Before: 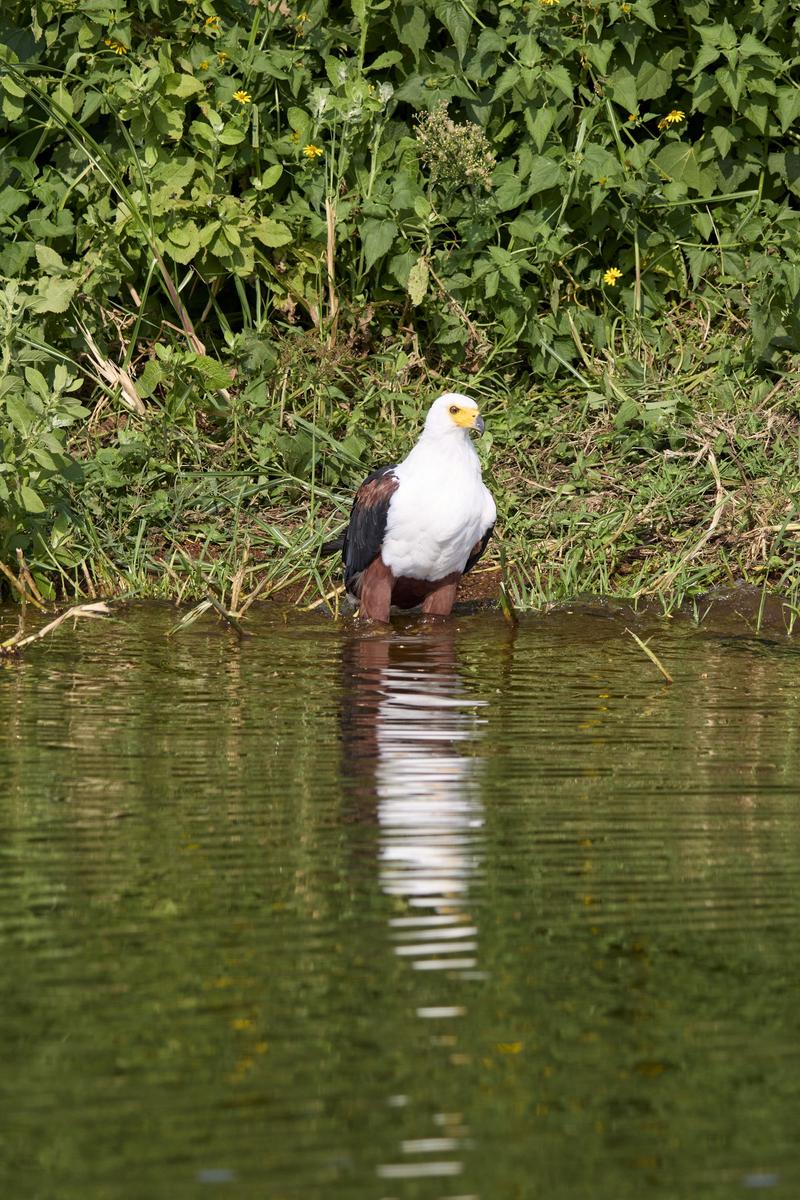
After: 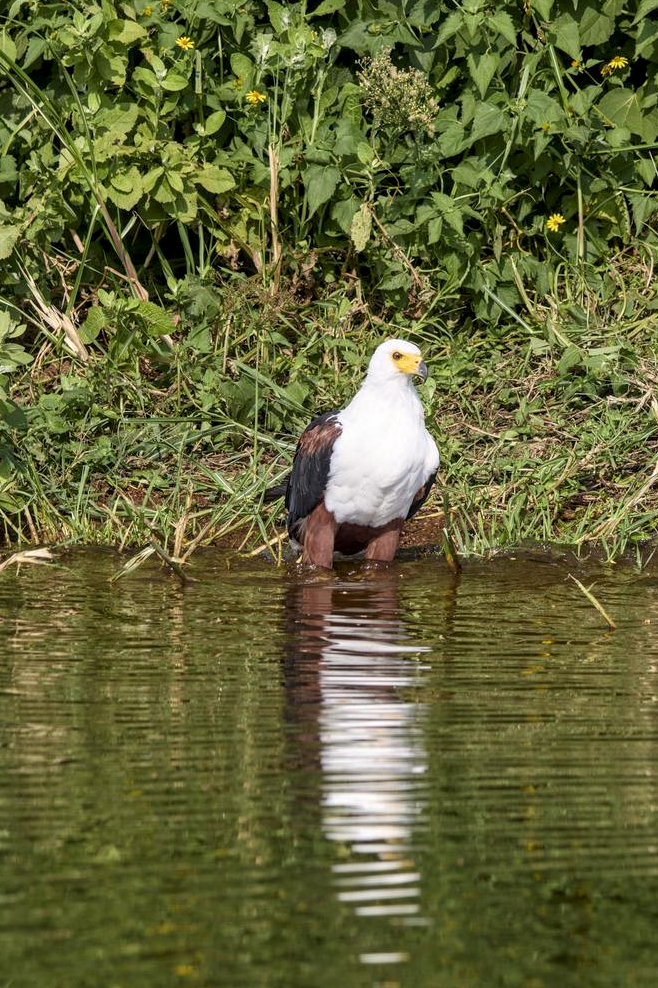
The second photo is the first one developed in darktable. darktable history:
crop and rotate: left 7.161%, top 4.536%, right 10.517%, bottom 13.062%
local contrast: on, module defaults
